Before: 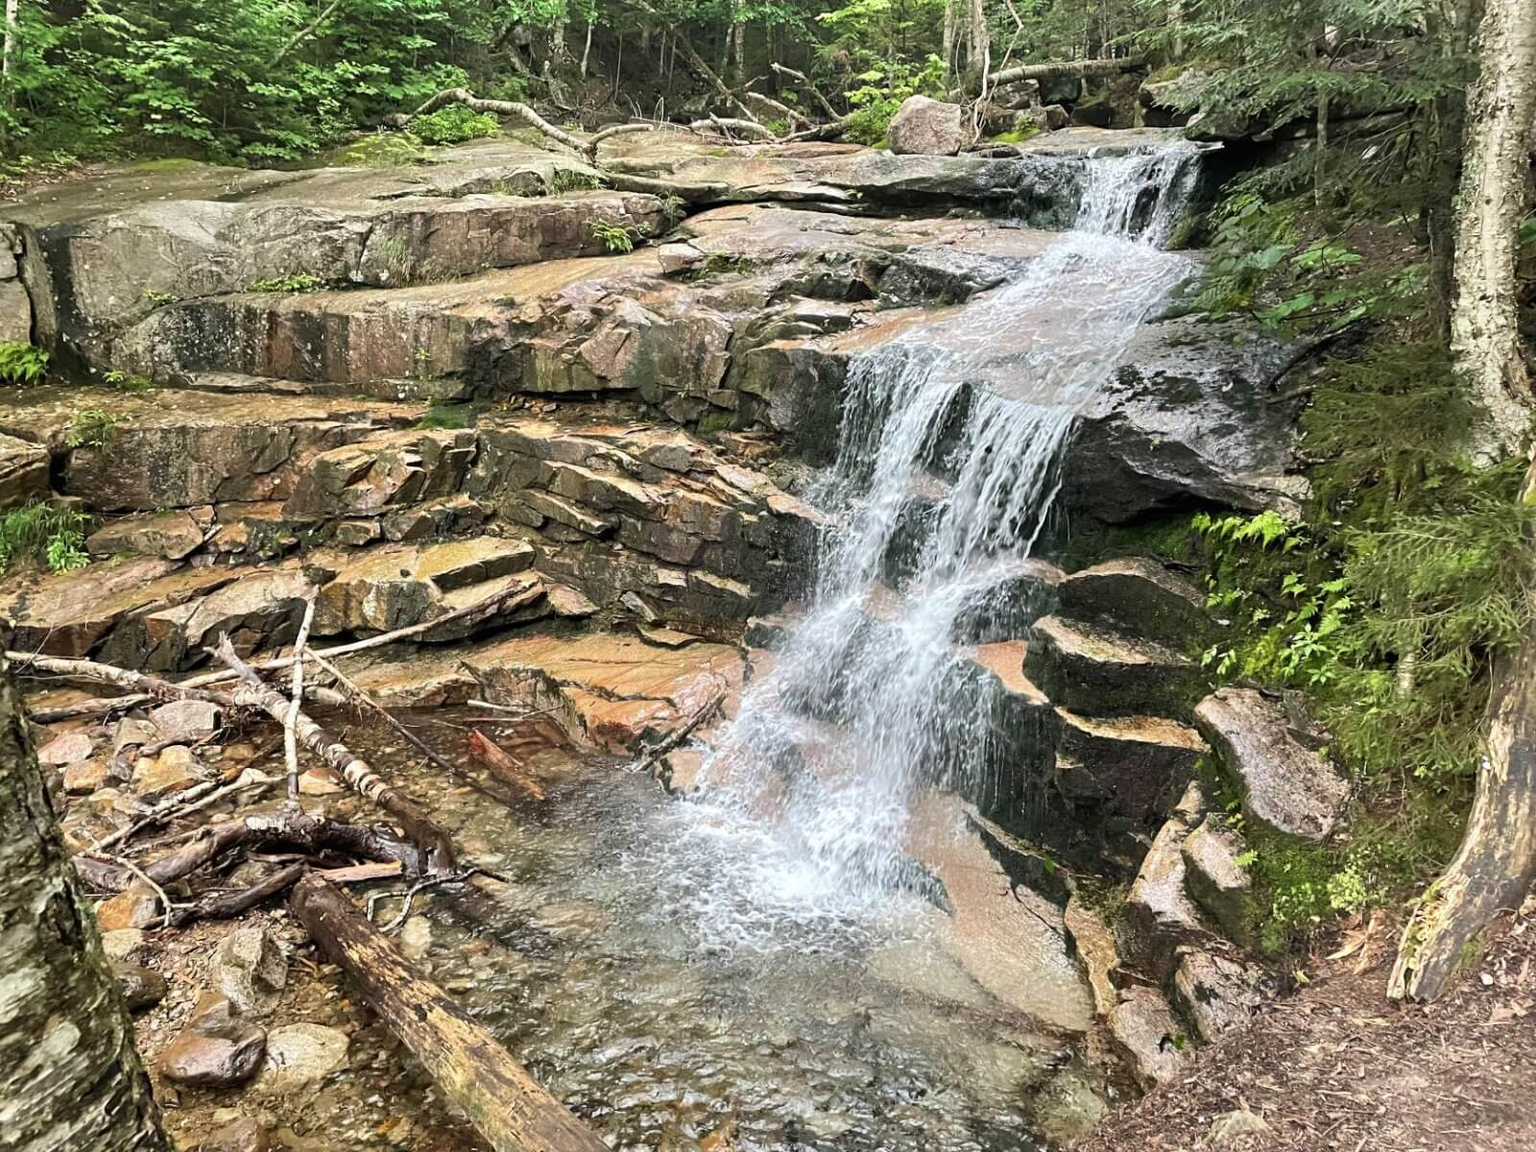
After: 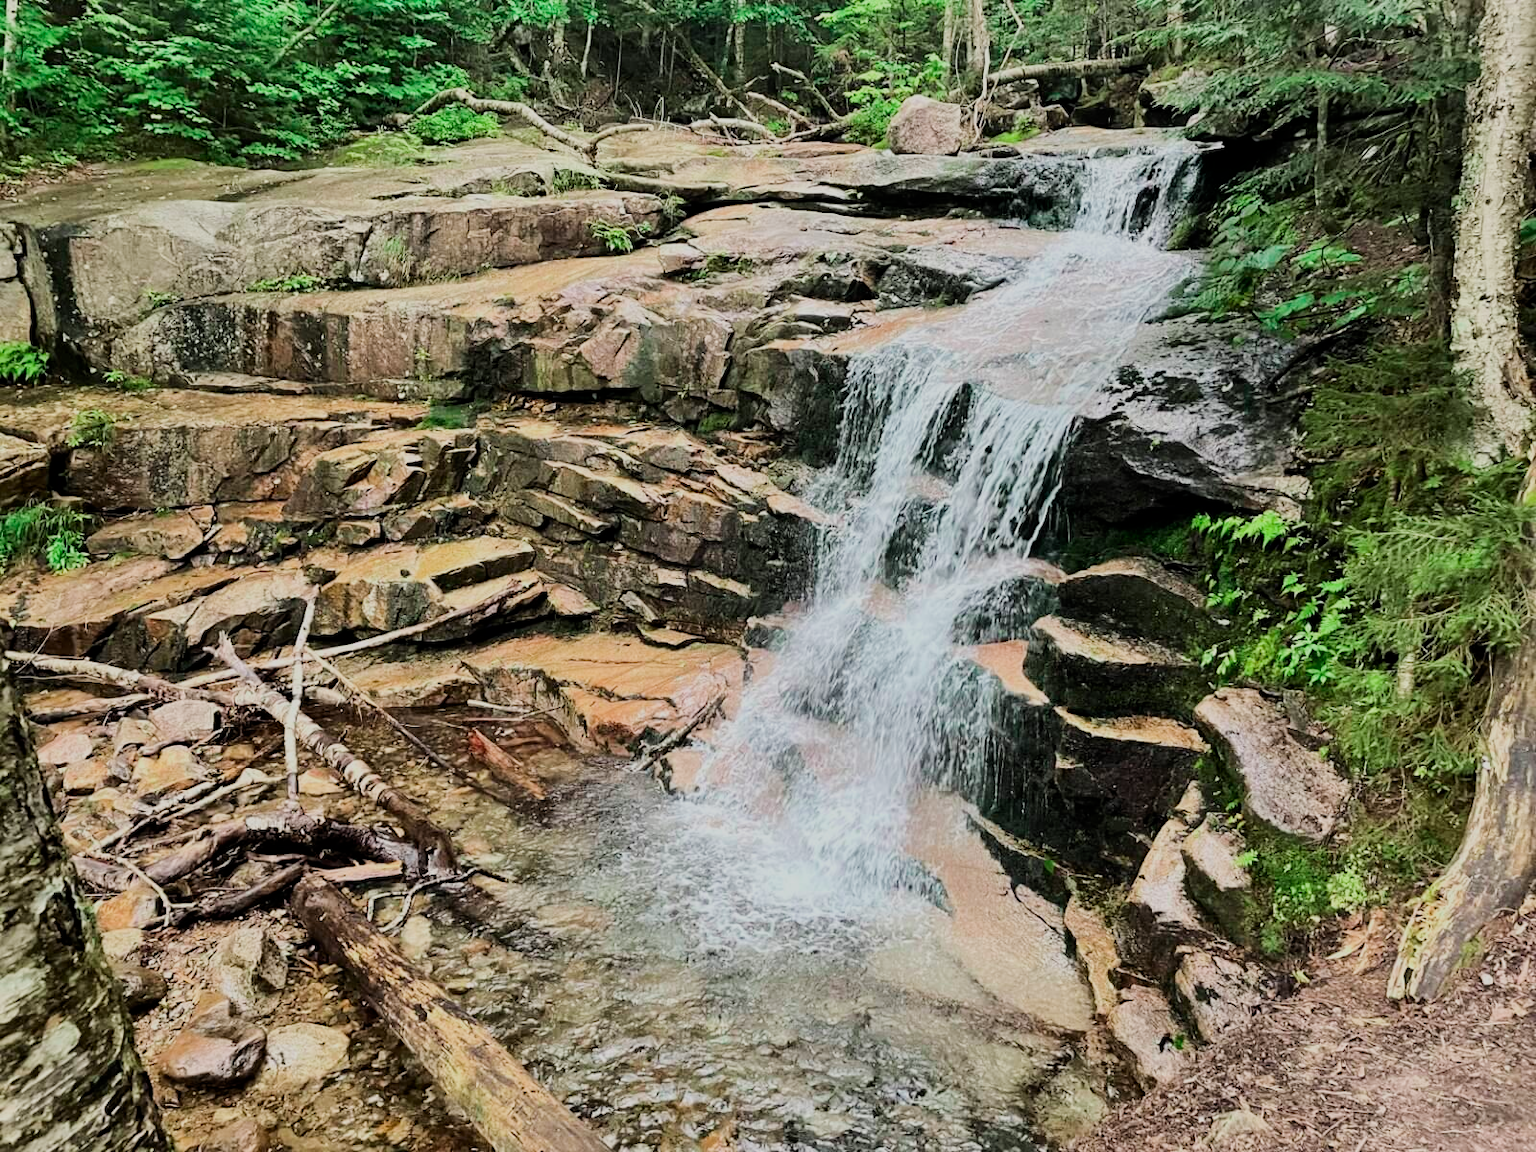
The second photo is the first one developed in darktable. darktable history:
filmic rgb: black relative exposure -9.22 EV, white relative exposure 6.77 EV, hardness 3.07, contrast 1.05
tone curve: curves: ch0 [(0, 0) (0.183, 0.152) (0.571, 0.594) (1, 1)]; ch1 [(0, 0) (0.394, 0.307) (0.5, 0.5) (0.586, 0.597) (0.625, 0.647) (1, 1)]; ch2 [(0, 0) (0.5, 0.5) (0.604, 0.616) (1, 1)], color space Lab, independent channels, preserve colors none
rgb levels: preserve colors max RGB
